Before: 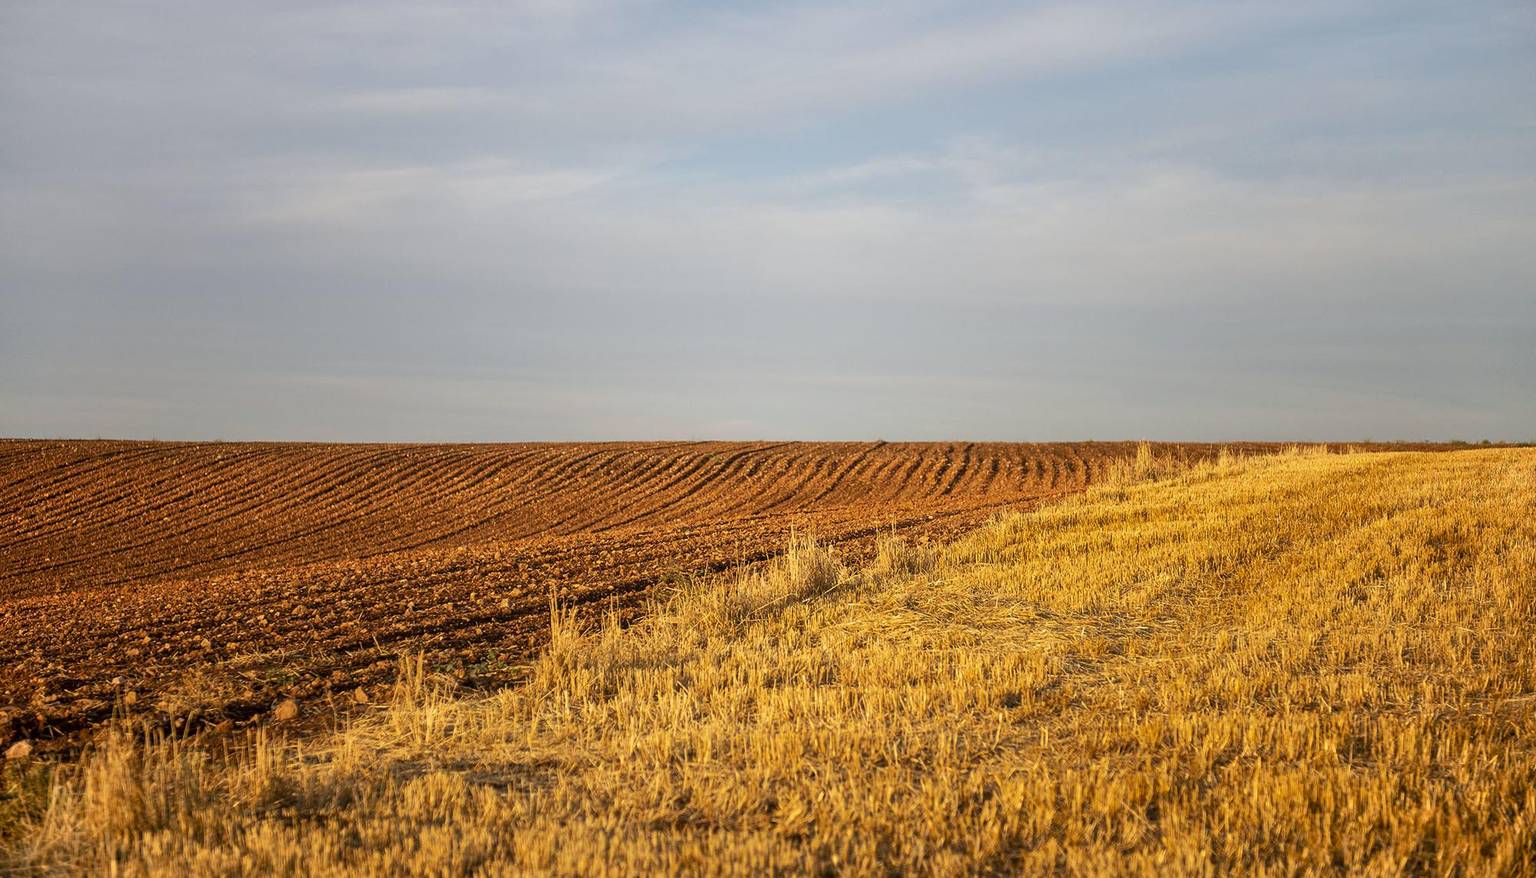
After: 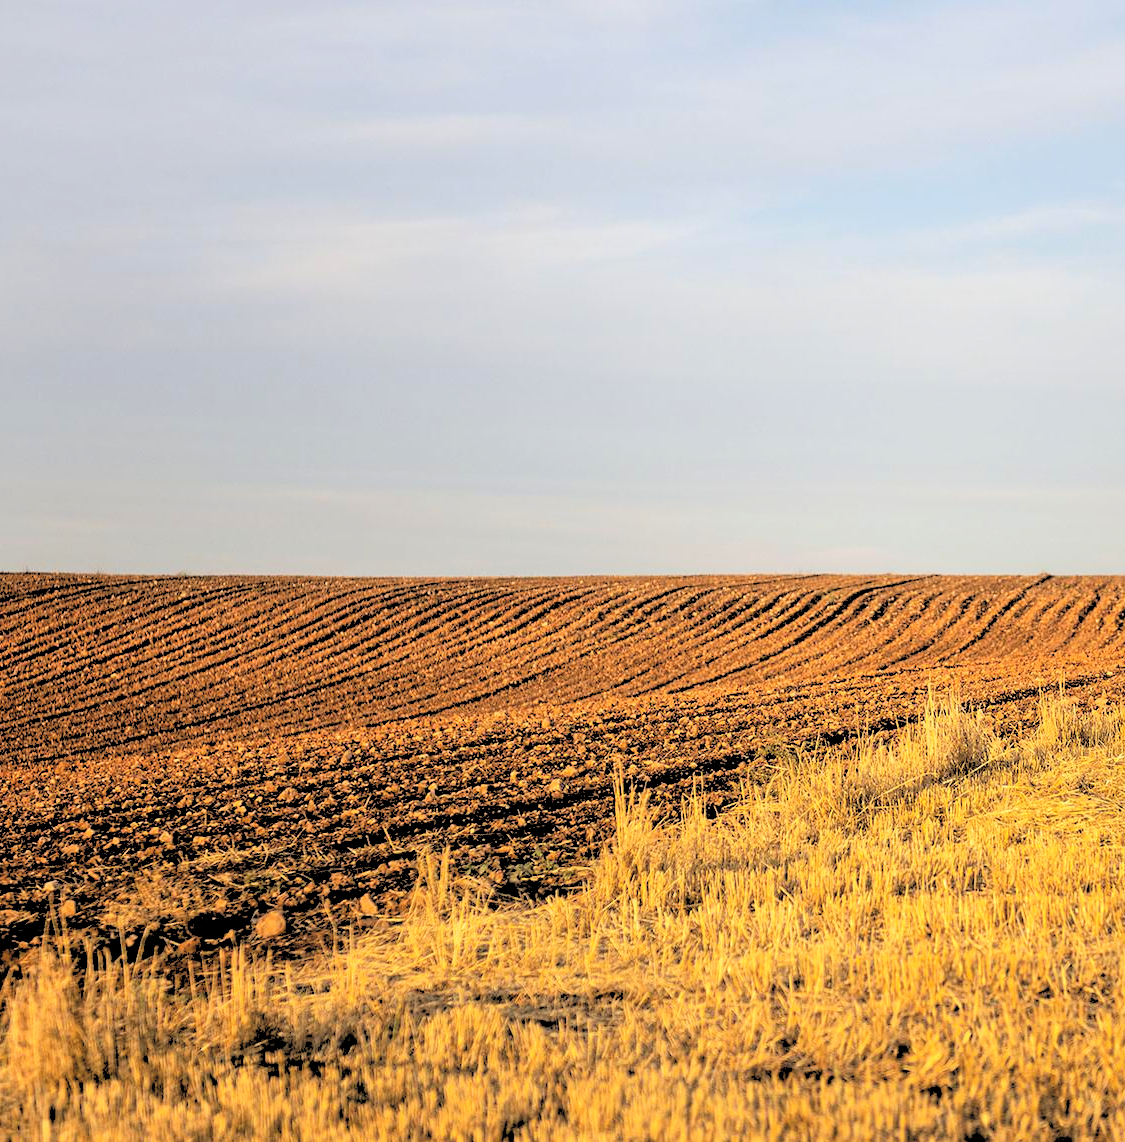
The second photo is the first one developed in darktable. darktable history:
rgb levels: levels [[0.029, 0.461, 0.922], [0, 0.5, 1], [0, 0.5, 1]]
contrast brightness saturation: contrast 0.1, brightness 0.3, saturation 0.14
crop: left 5.114%, right 38.589%
